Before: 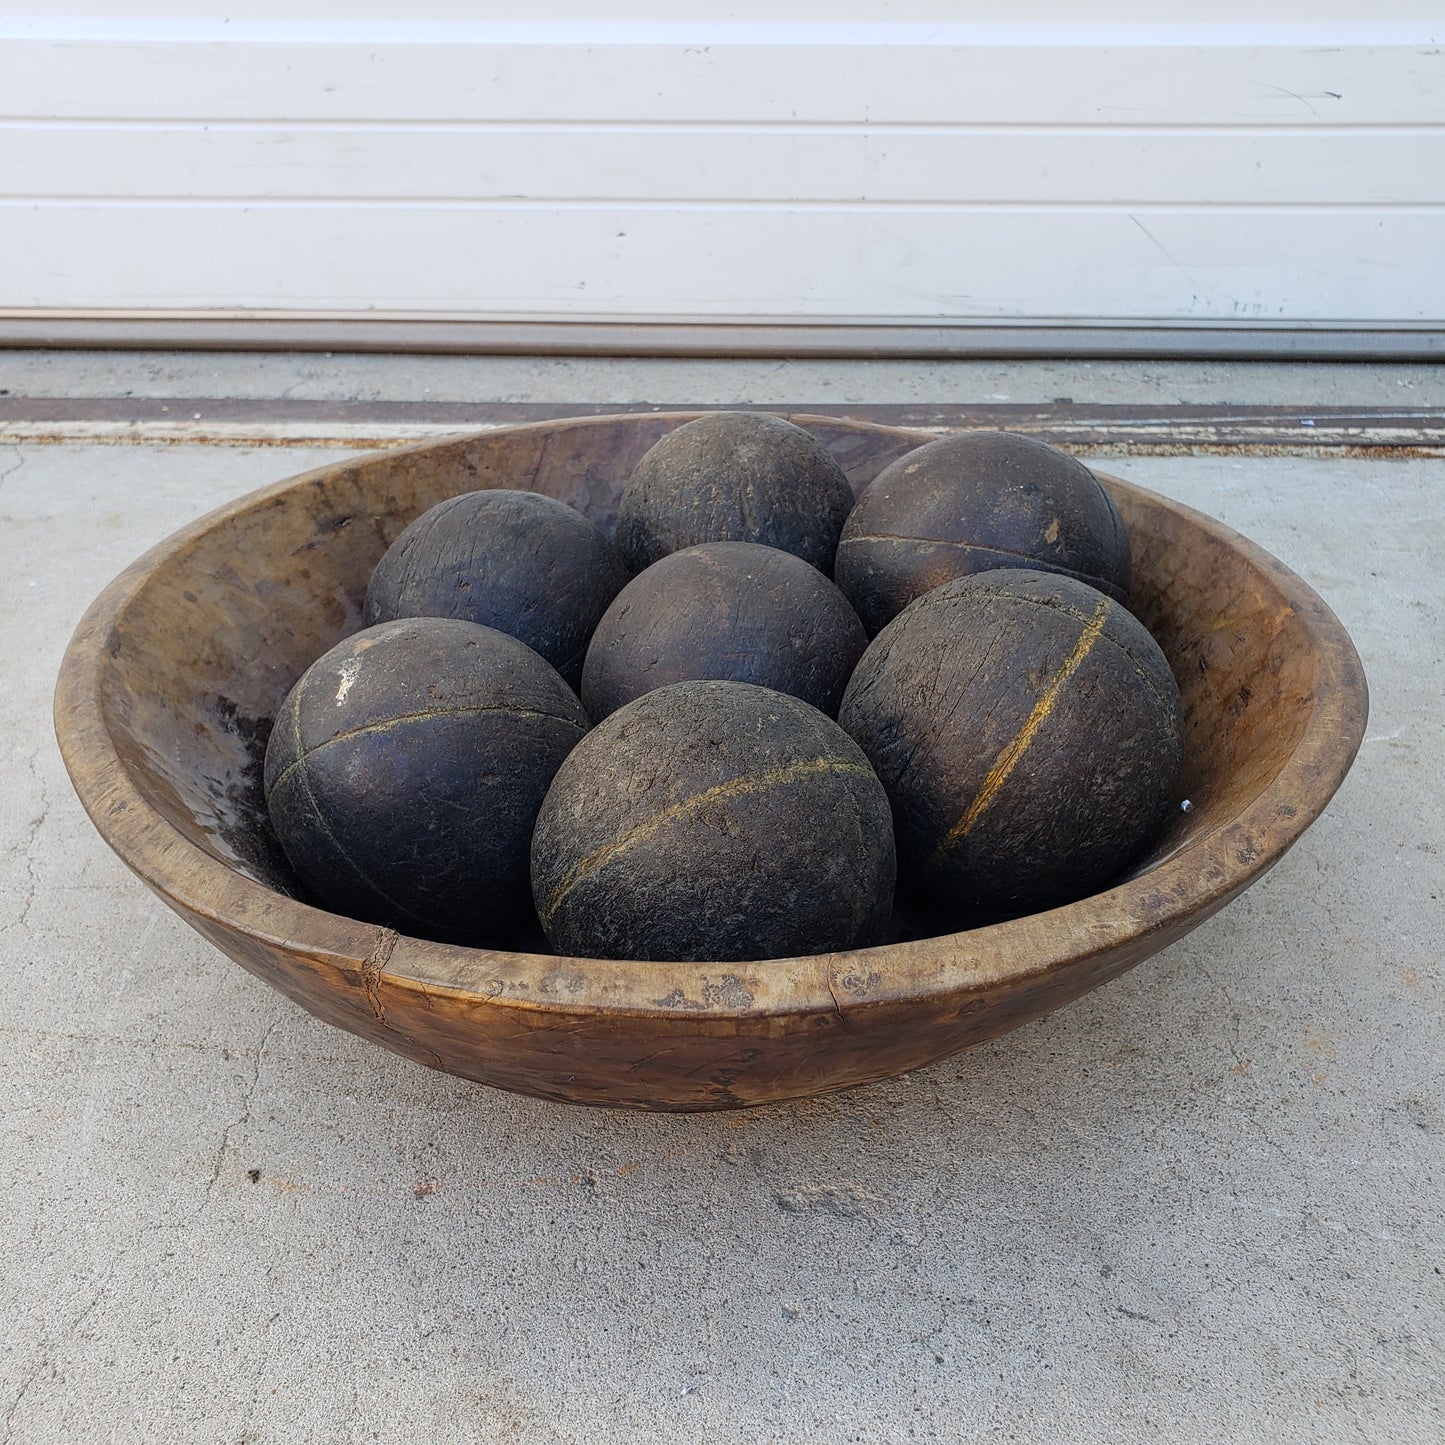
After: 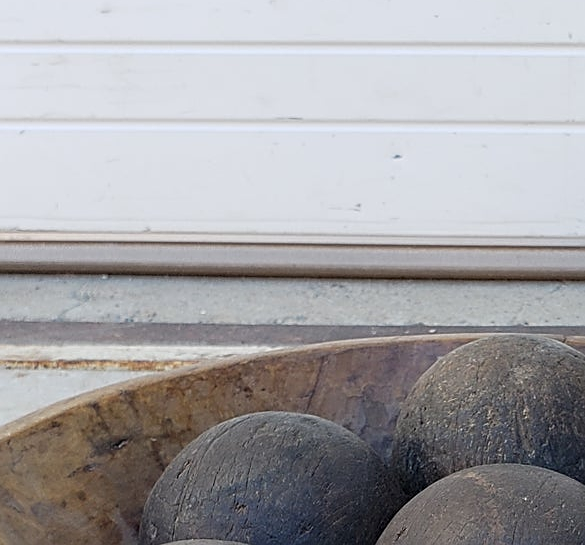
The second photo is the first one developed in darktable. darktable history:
sharpen: on, module defaults
crop: left 15.539%, top 5.431%, right 43.915%, bottom 56.846%
